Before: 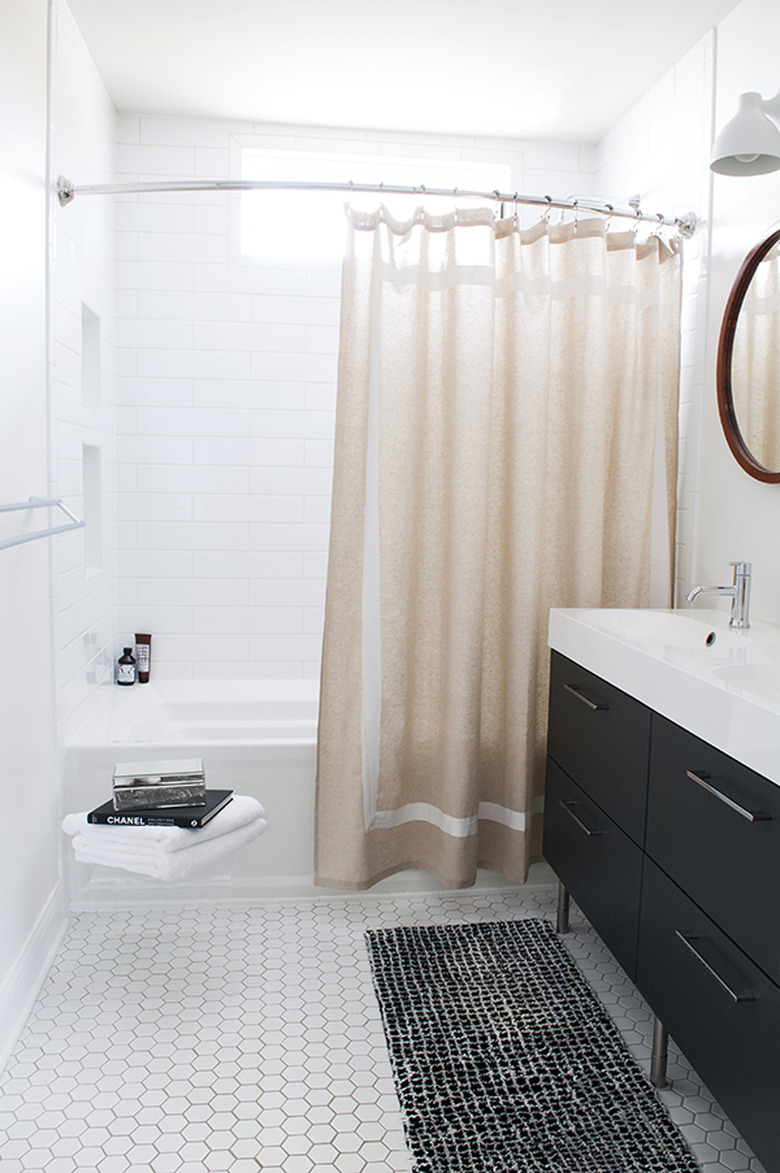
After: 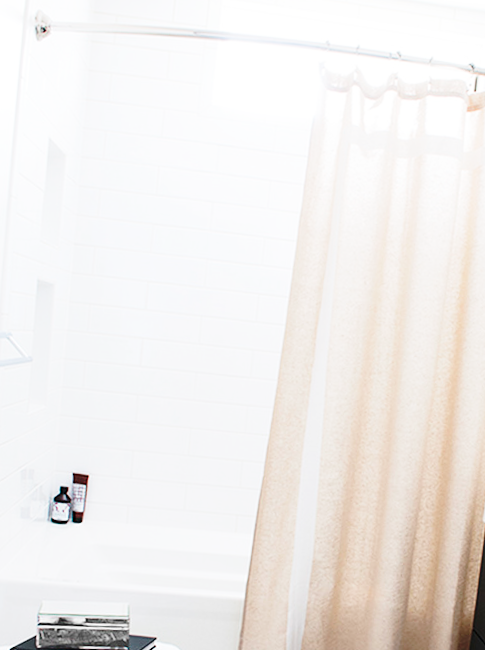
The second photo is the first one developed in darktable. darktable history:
base curve: curves: ch0 [(0, 0) (0.028, 0.03) (0.121, 0.232) (0.46, 0.748) (0.859, 0.968) (1, 1)], preserve colors none
crop and rotate: angle -5.07°, left 2.222%, top 6.895%, right 27.457%, bottom 30.48%
